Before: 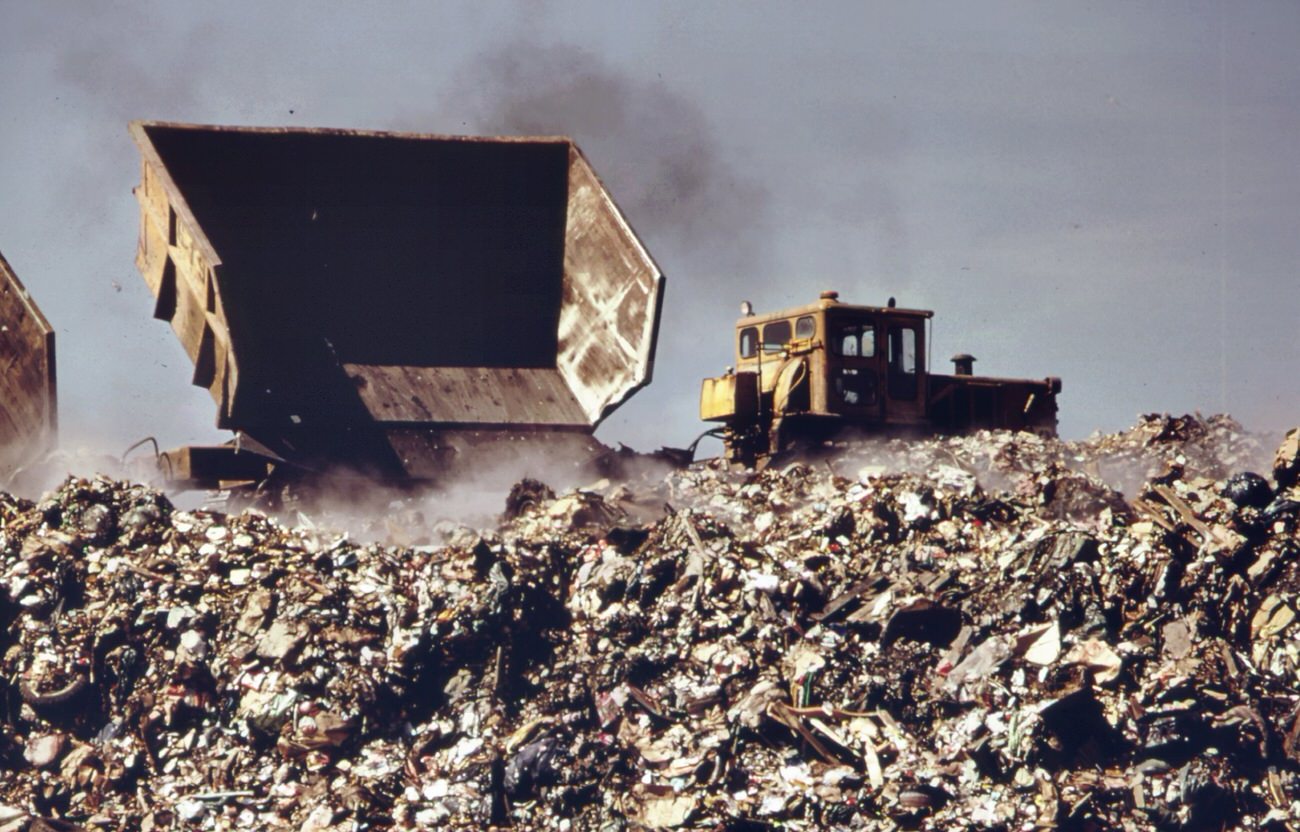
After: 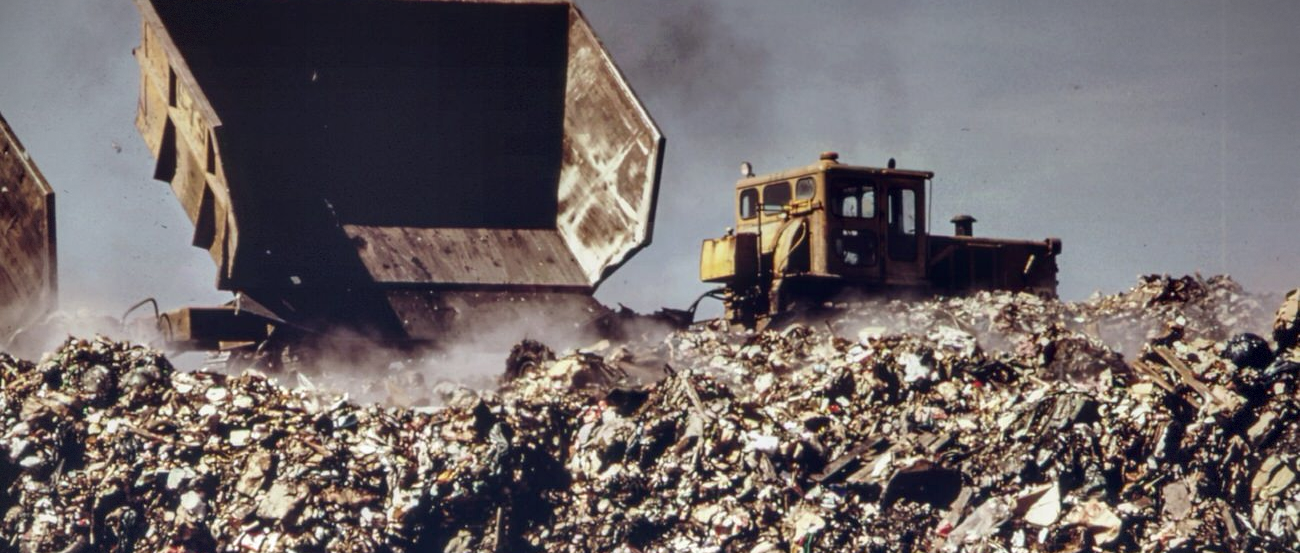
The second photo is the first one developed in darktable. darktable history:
local contrast: detail 130%
crop: top 16.727%, bottom 16.727%
vignetting: fall-off start 91%, fall-off radius 39.39%, brightness -0.182, saturation -0.3, width/height ratio 1.219, shape 1.3, dithering 8-bit output, unbound false
shadows and highlights: shadows 29.61, highlights -30.47, low approximation 0.01, soften with gaussian
graduated density: on, module defaults
